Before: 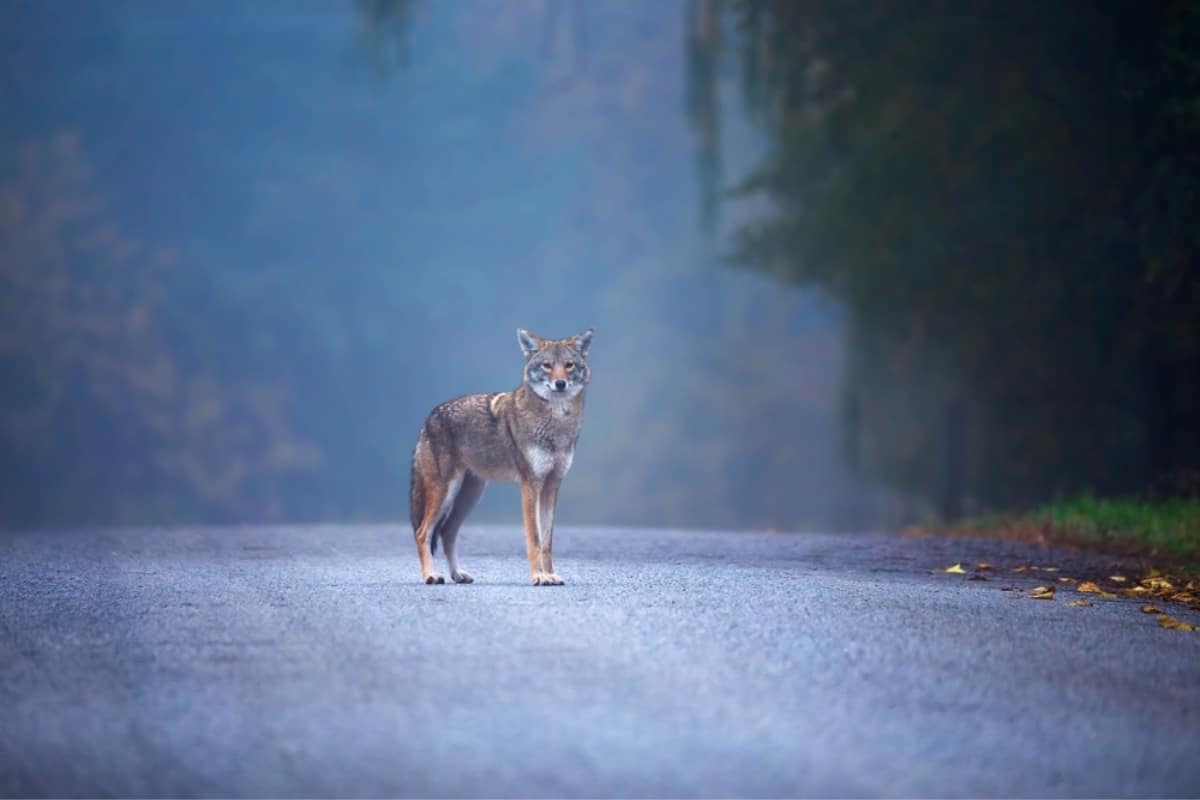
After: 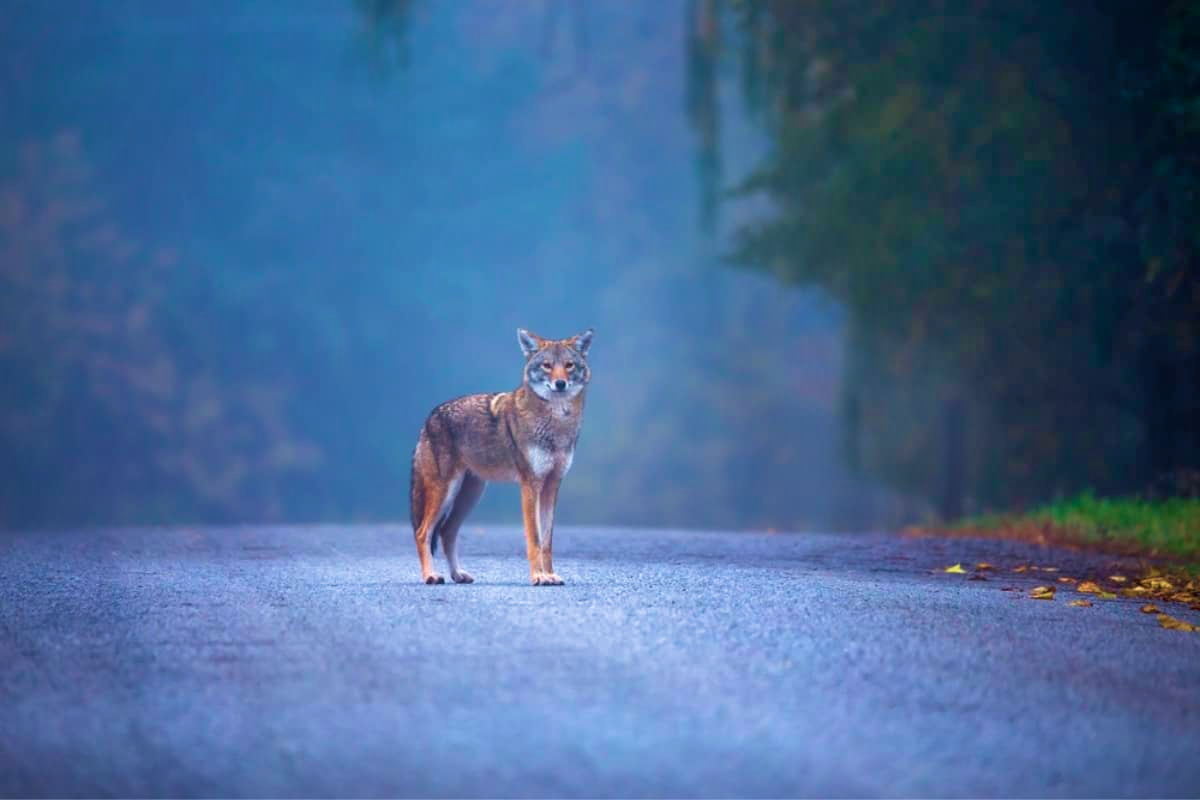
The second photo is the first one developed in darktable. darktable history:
shadows and highlights: on, module defaults
velvia: strength 67.07%, mid-tones bias 0.972
local contrast: highlights 100%, shadows 100%, detail 120%, midtone range 0.2
